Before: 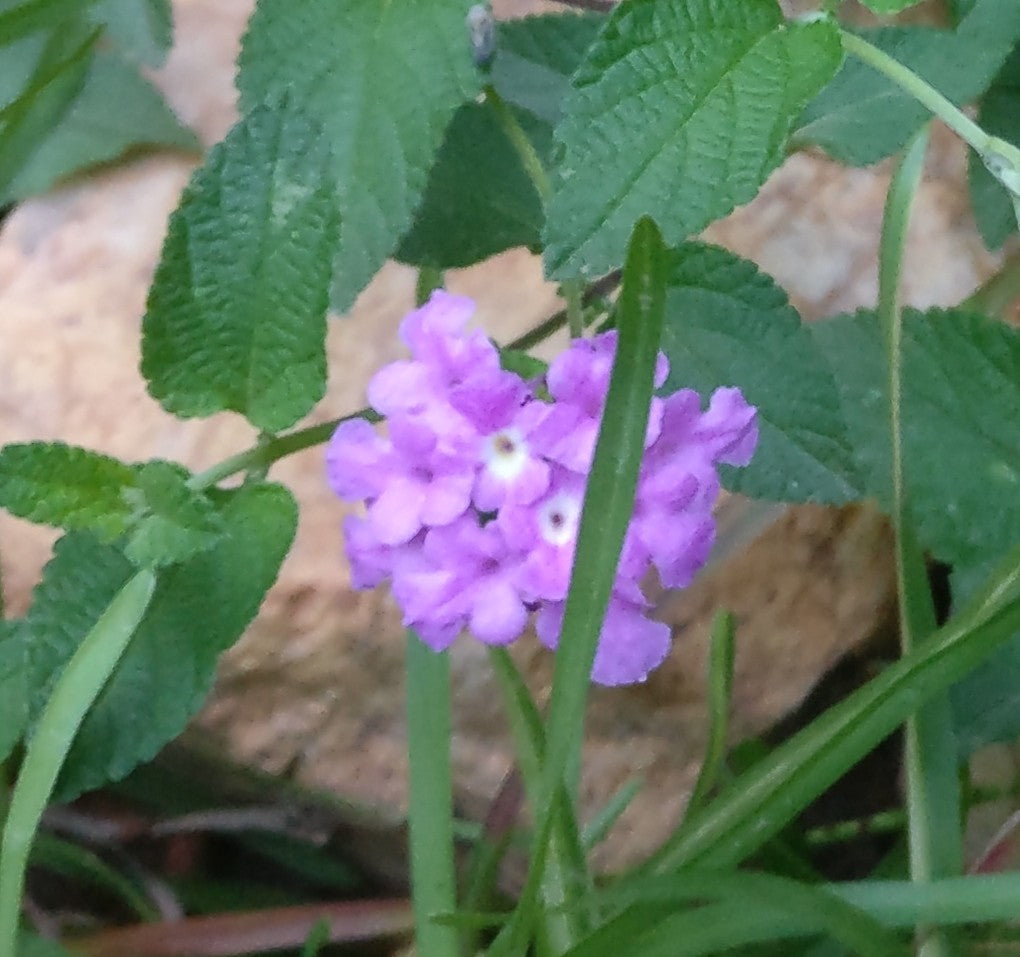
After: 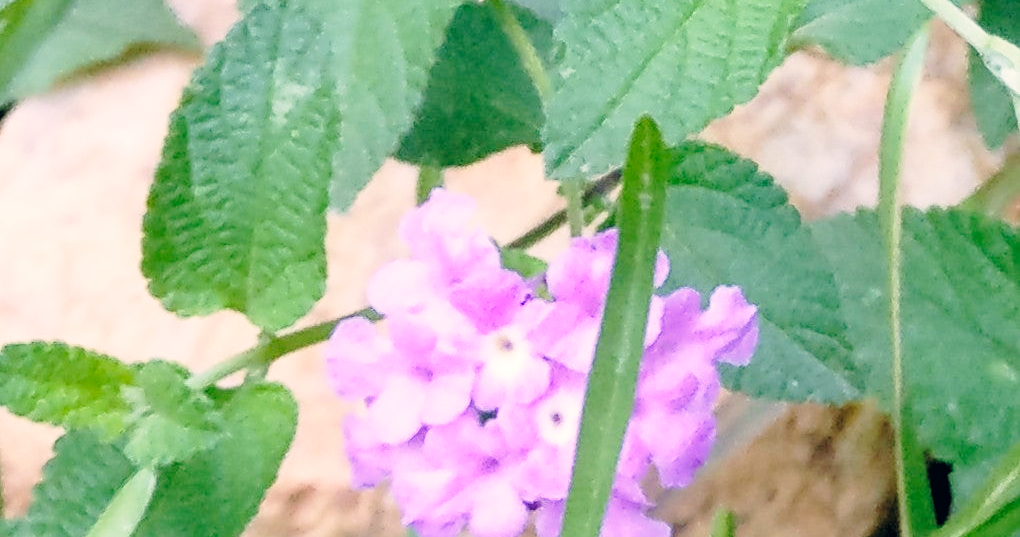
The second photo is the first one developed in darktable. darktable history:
base curve: curves: ch0 [(0, 0) (0.028, 0.03) (0.121, 0.232) (0.46, 0.748) (0.859, 0.968) (1, 1)], preserve colors none
tone equalizer: on, module defaults
crop and rotate: top 10.605%, bottom 33.274%
rgb levels: levels [[0.013, 0.434, 0.89], [0, 0.5, 1], [0, 0.5, 1]]
color correction: highlights a* 5.38, highlights b* 5.3, shadows a* -4.26, shadows b* -5.11
